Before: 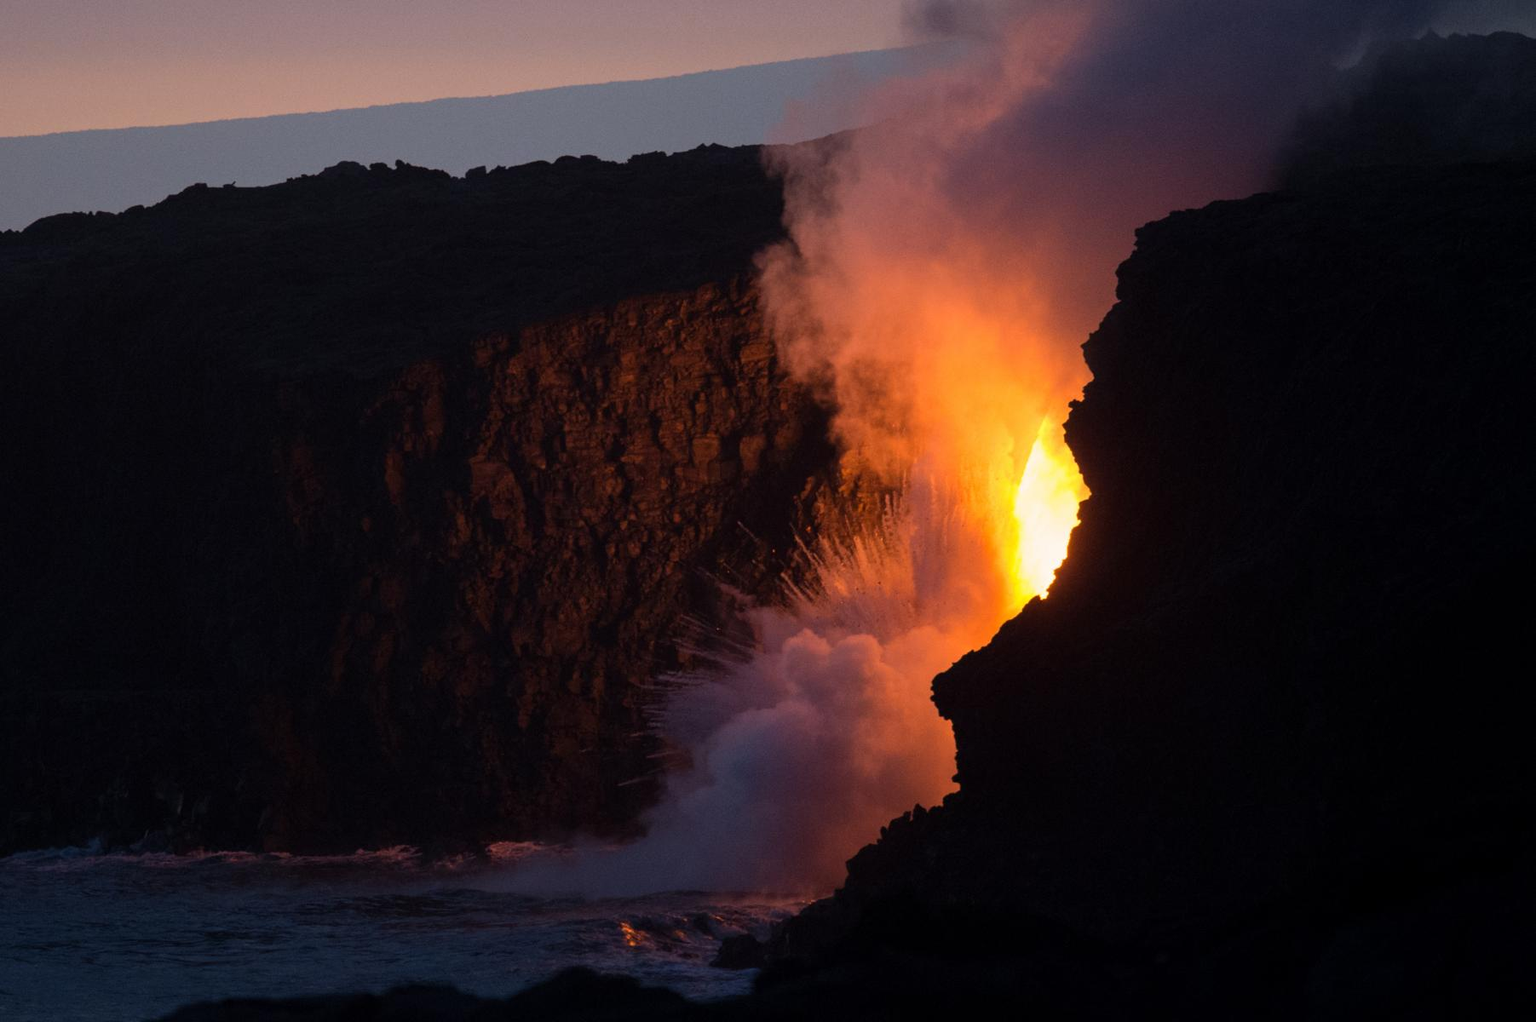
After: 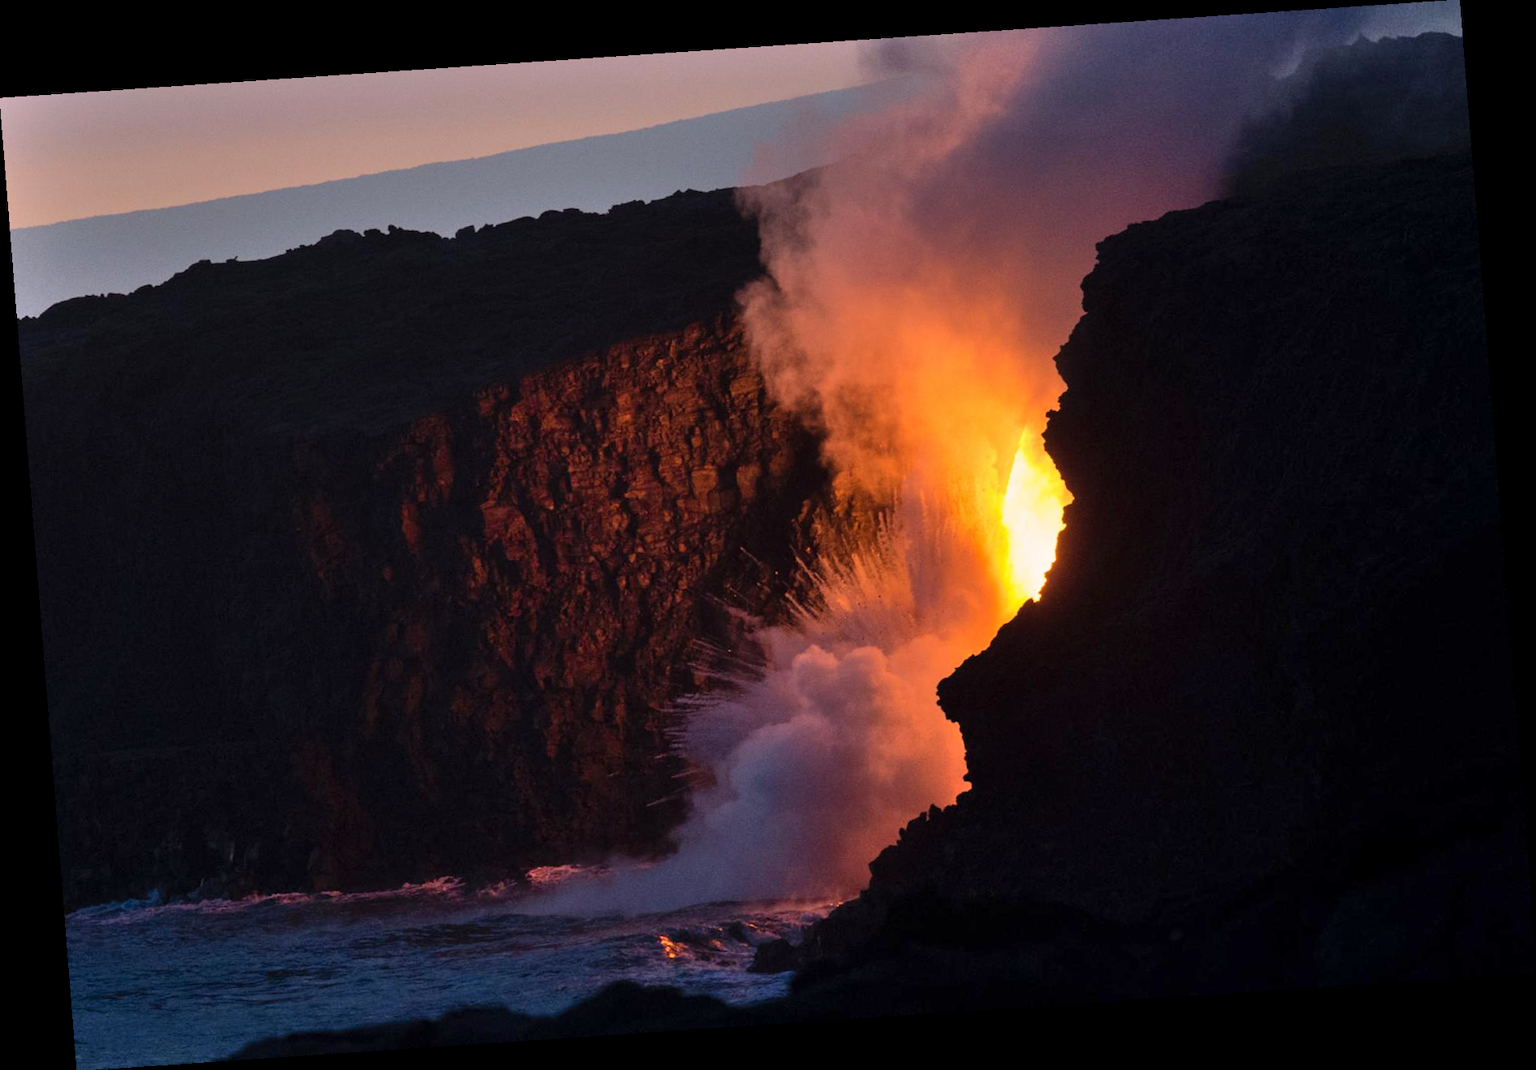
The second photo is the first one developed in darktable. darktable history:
shadows and highlights: shadows 49, highlights -41, soften with gaussian
rotate and perspective: rotation -4.2°, shear 0.006, automatic cropping off
